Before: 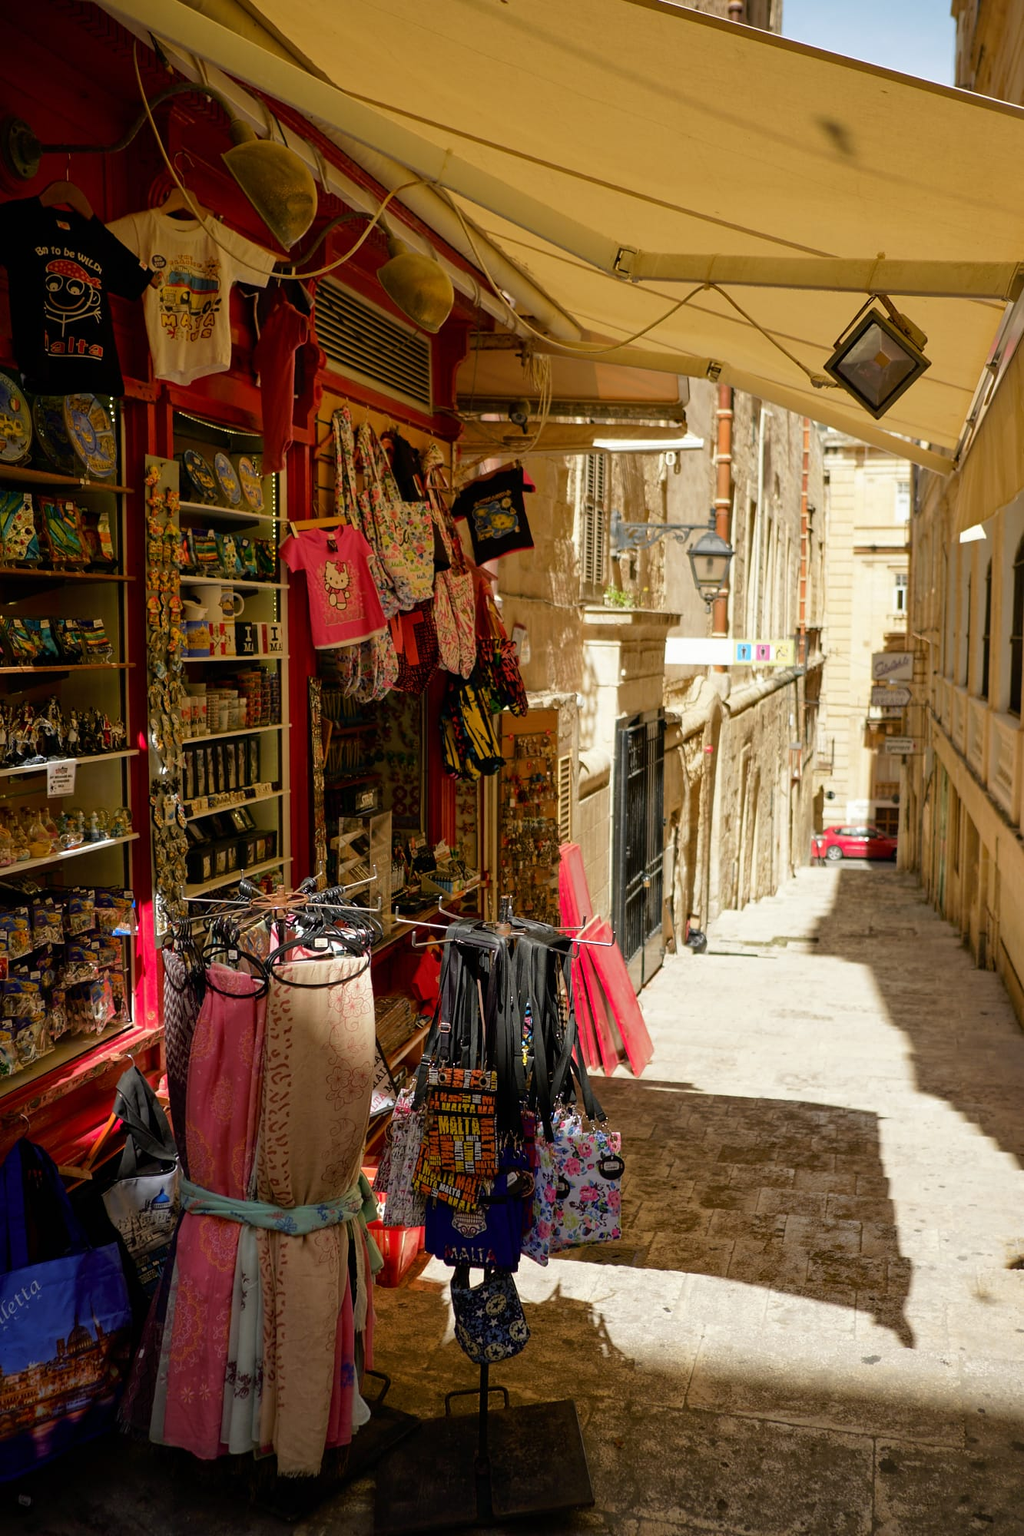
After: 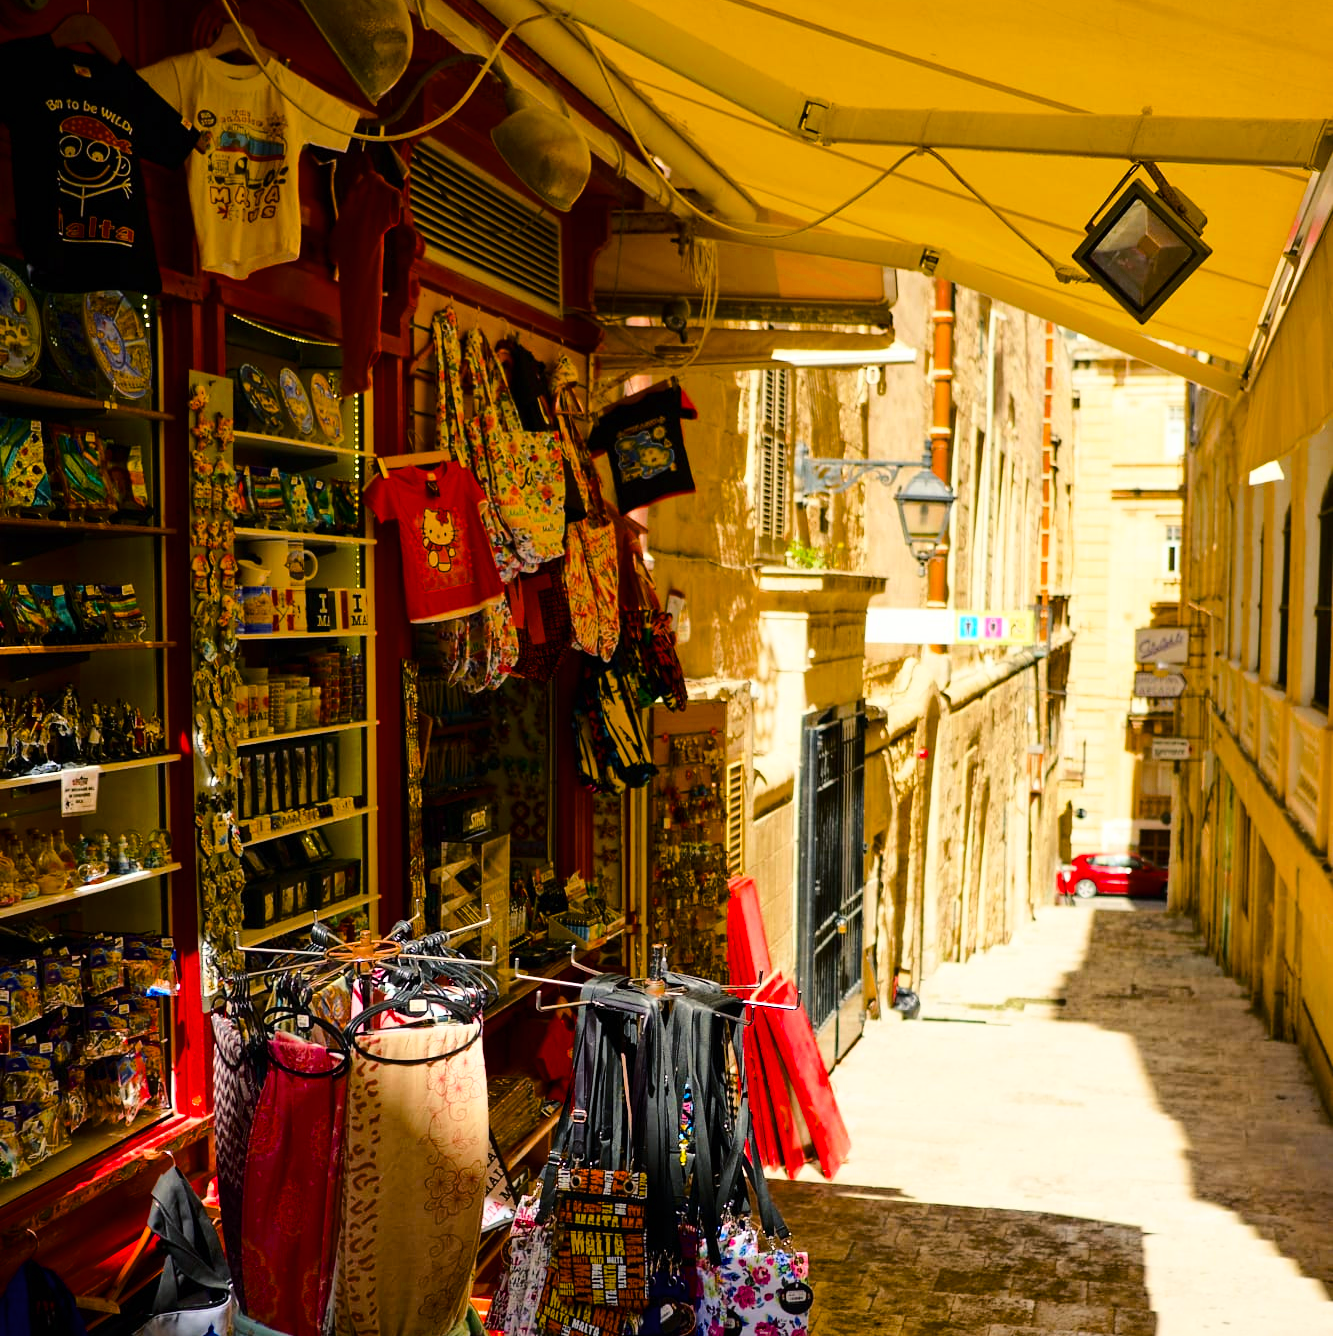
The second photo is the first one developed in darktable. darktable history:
color balance rgb: shadows lift › chroma 4.2%, shadows lift › hue 252.31°, perceptual saturation grading › global saturation 30.064%, saturation formula JzAzBz (2021)
base curve: curves: ch0 [(0, 0) (0.028, 0.03) (0.121, 0.232) (0.46, 0.748) (0.859, 0.968) (1, 1)]
crop: top 11.134%, bottom 22.046%
